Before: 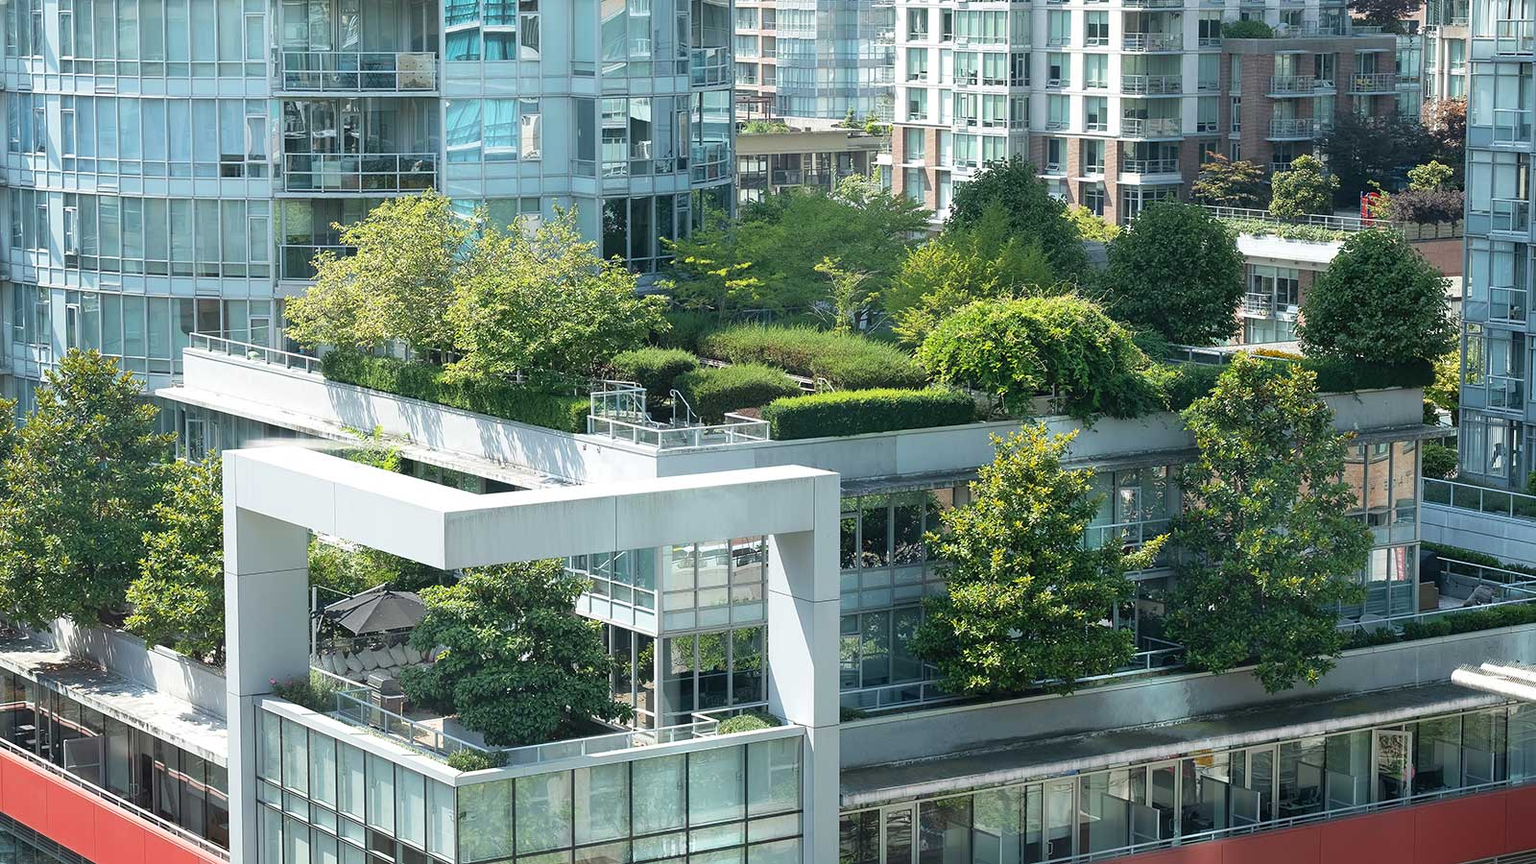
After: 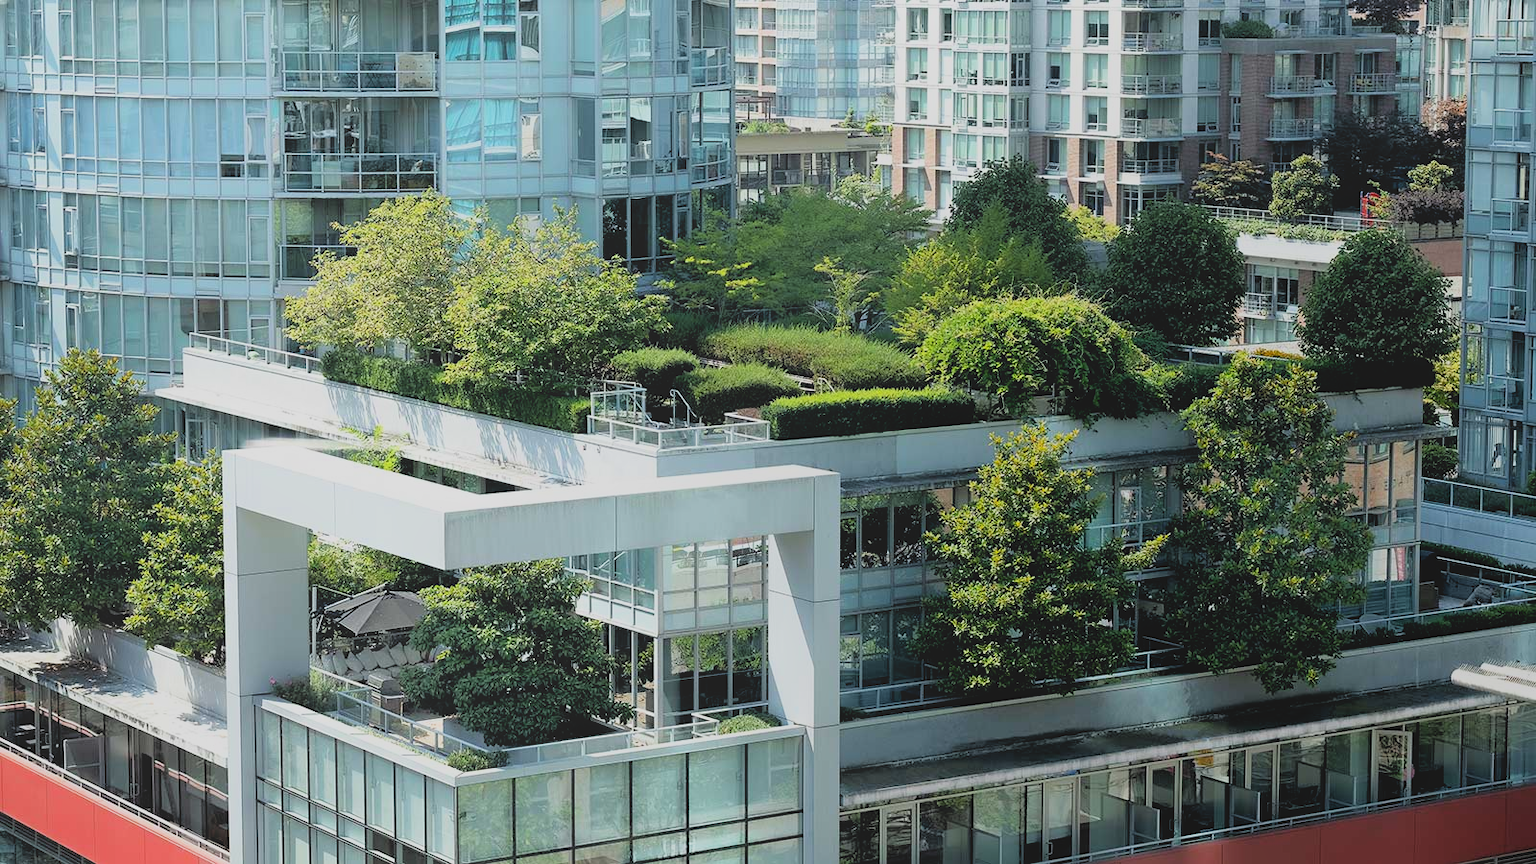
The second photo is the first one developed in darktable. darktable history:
local contrast: detail 69%
filmic rgb: black relative exposure -3.72 EV, white relative exposure 2.77 EV, dynamic range scaling -5.32%, hardness 3.03
